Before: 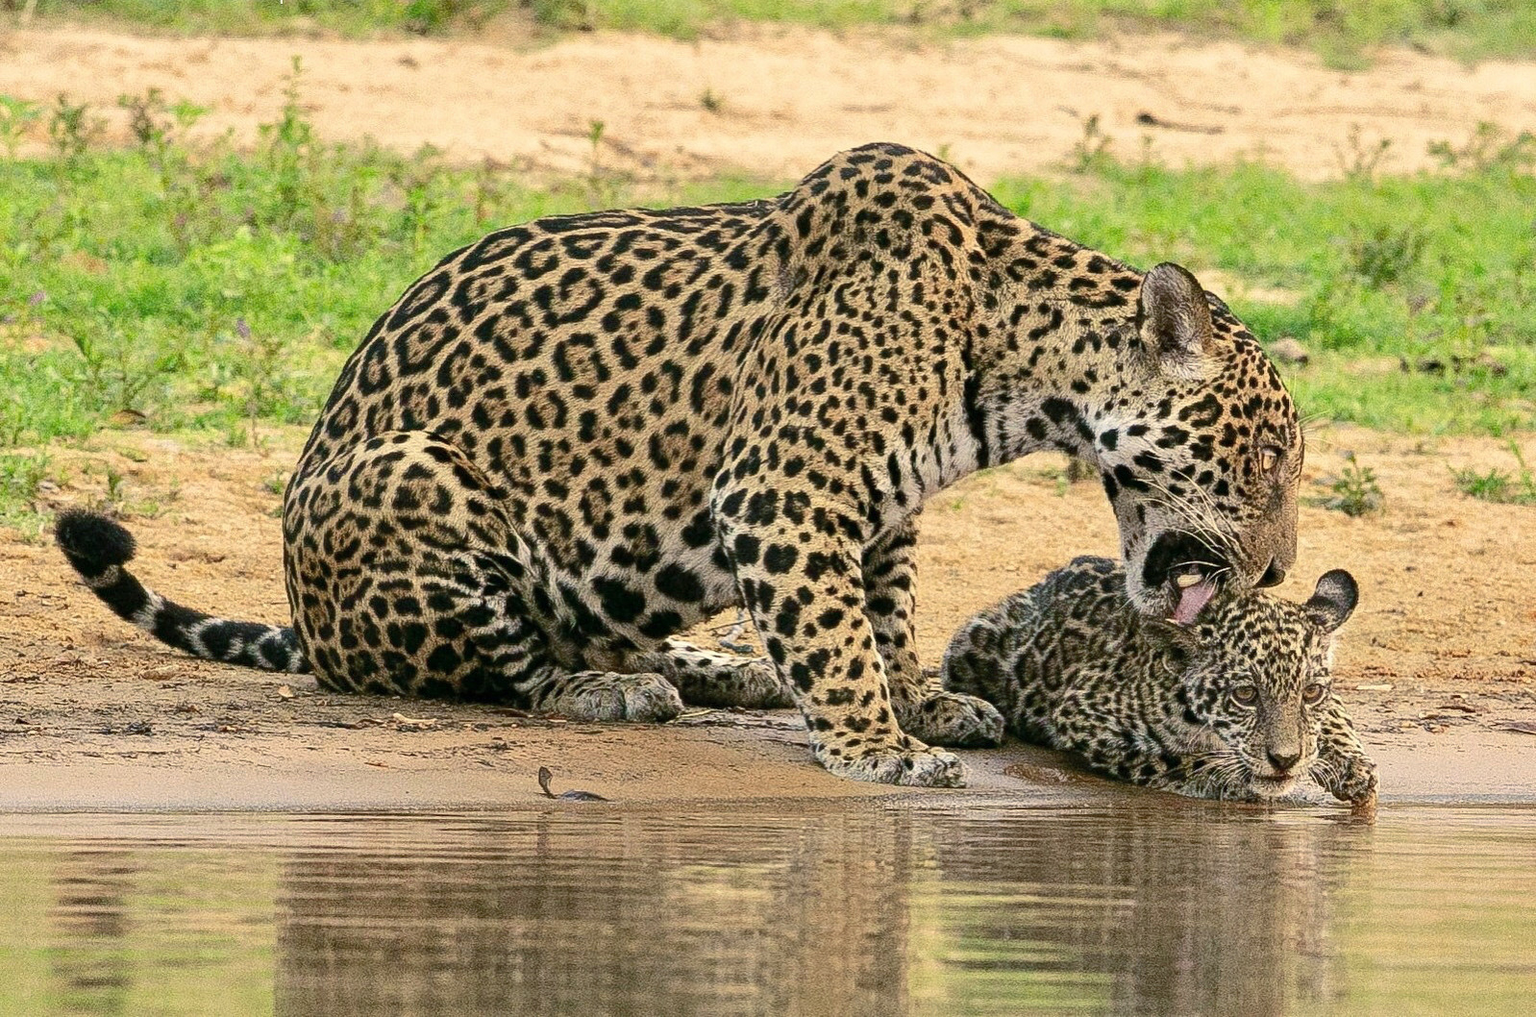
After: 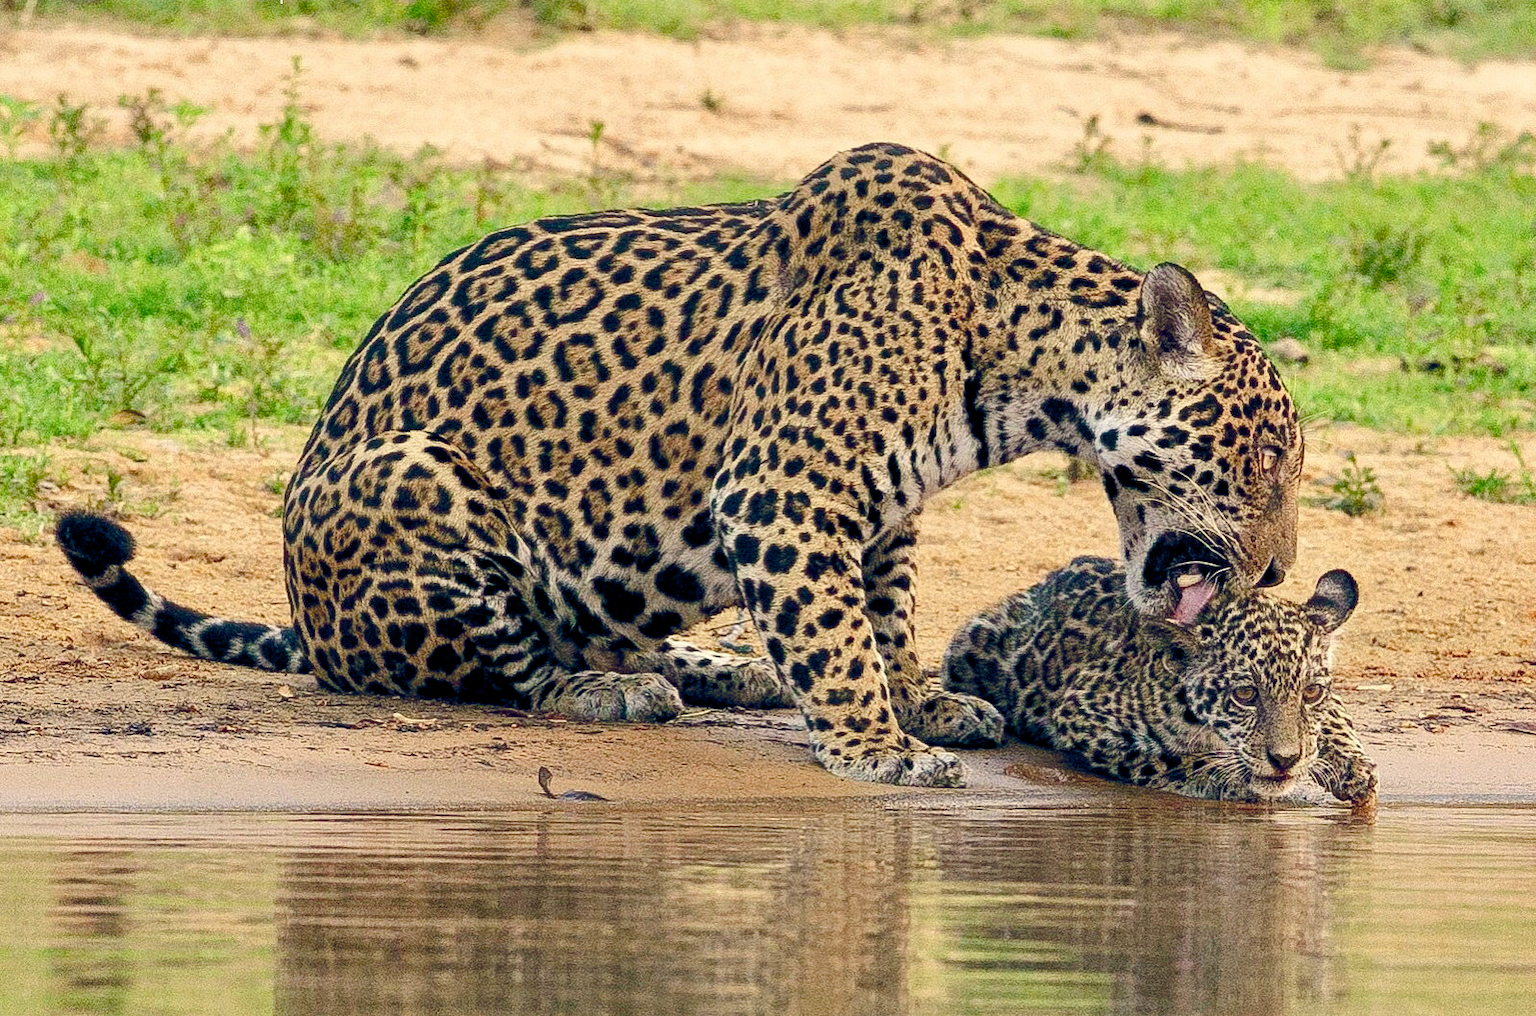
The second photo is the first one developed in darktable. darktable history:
color balance rgb: shadows lift › chroma 1.03%, shadows lift › hue 217.92°, global offset › luminance -0.3%, global offset › chroma 0.306%, global offset › hue 261.22°, linear chroma grading › shadows 9.728%, linear chroma grading › highlights 10.036%, linear chroma grading › global chroma 15.643%, linear chroma grading › mid-tones 14.662%, perceptual saturation grading › global saturation 20%, perceptual saturation grading › highlights -49.141%, perceptual saturation grading › shadows 25.716%, global vibrance 20%
